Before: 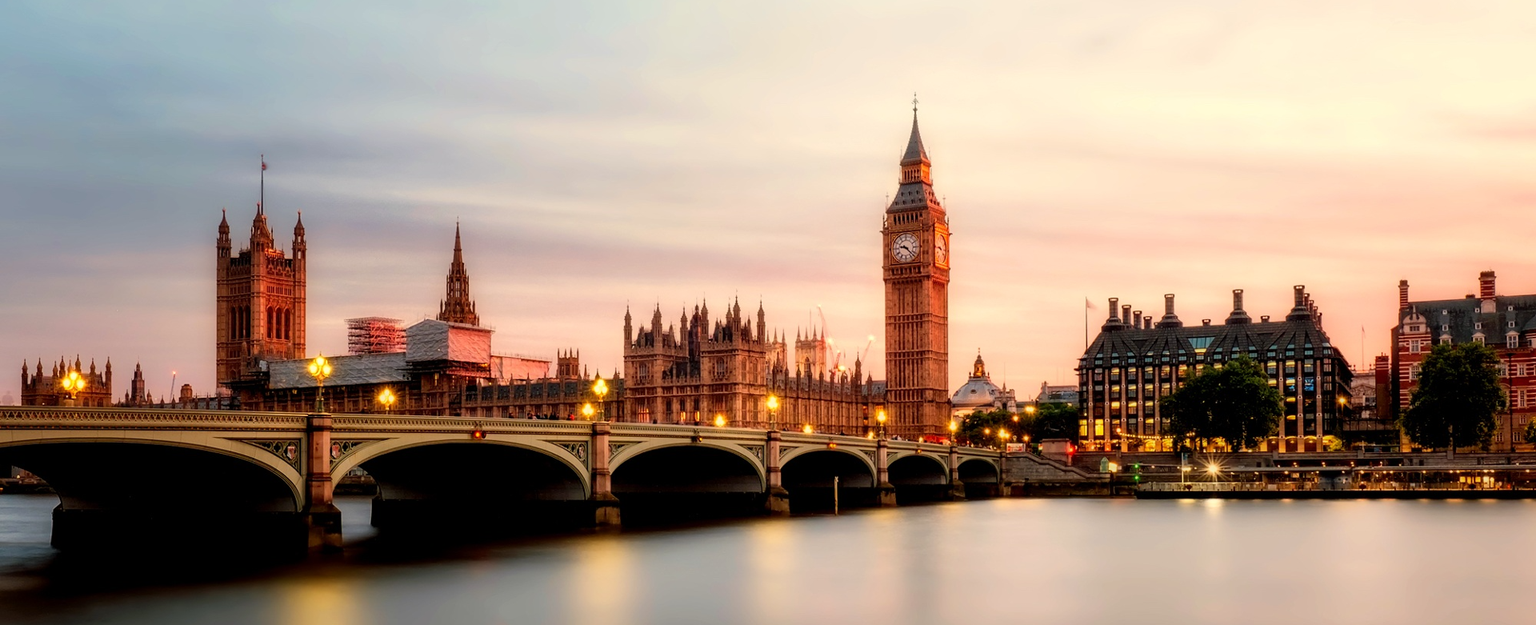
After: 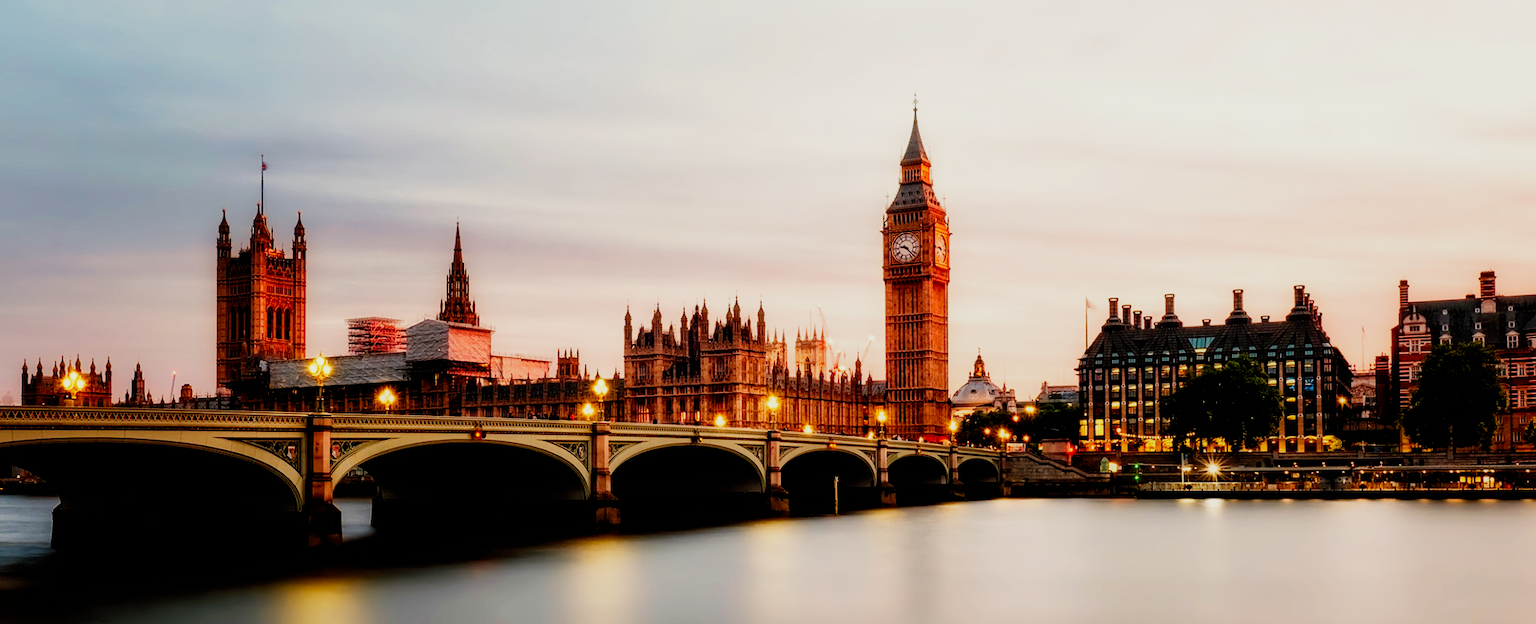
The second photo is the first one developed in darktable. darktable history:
filmic rgb: black relative exposure -7.99 EV, white relative exposure 4.01 EV, threshold 5.94 EV, hardness 4.17, contrast 1.362, preserve chrominance no, color science v4 (2020), enable highlight reconstruction true
